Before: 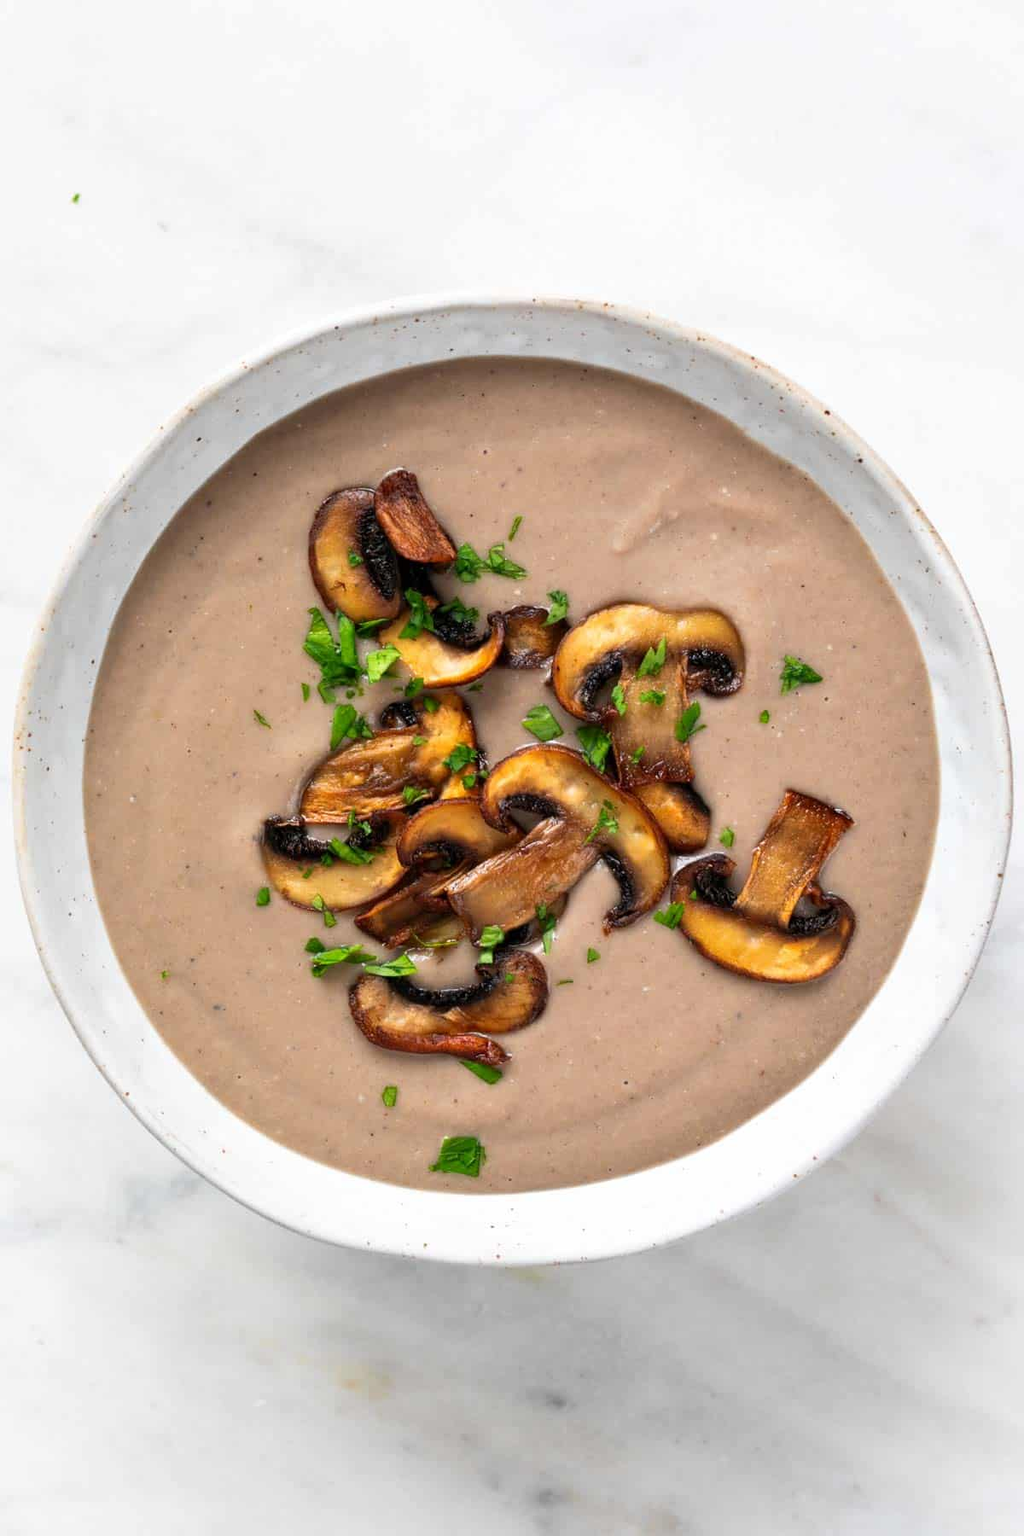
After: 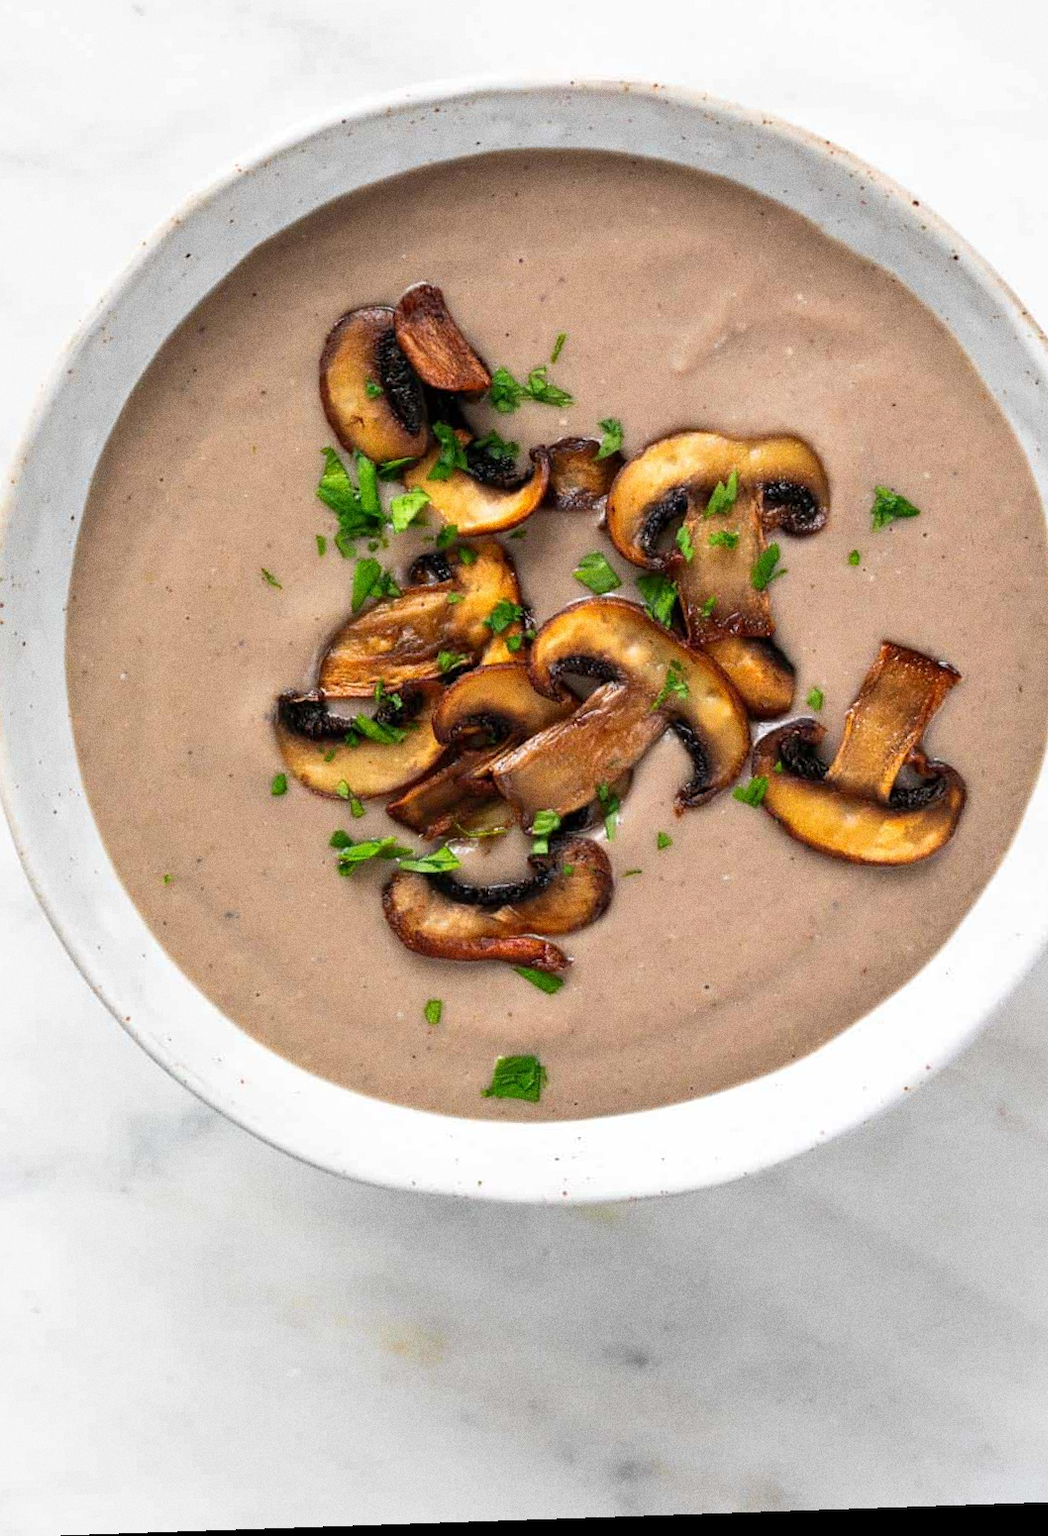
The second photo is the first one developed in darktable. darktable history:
rotate and perspective: rotation -1.77°, lens shift (horizontal) 0.004, automatic cropping off
grain: coarseness 9.61 ISO, strength 35.62%
crop and rotate: left 4.842%, top 15.51%, right 10.668%
